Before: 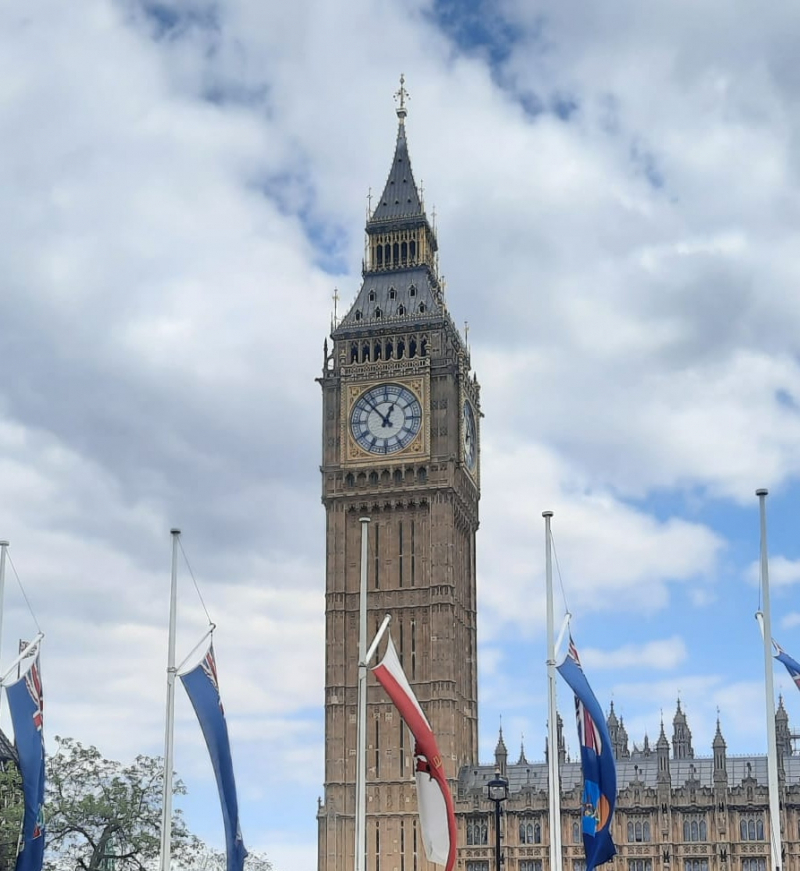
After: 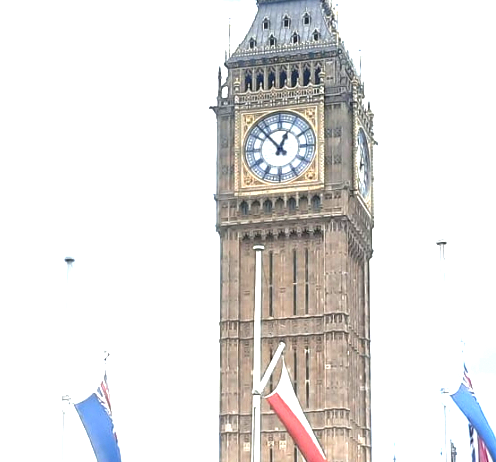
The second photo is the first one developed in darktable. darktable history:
exposure: black level correction 0, exposure 1.675 EV, compensate exposure bias true, compensate highlight preservation false
local contrast: mode bilateral grid, contrast 20, coarseness 100, detail 150%, midtone range 0.2
crop: left 13.312%, top 31.28%, right 24.627%, bottom 15.582%
